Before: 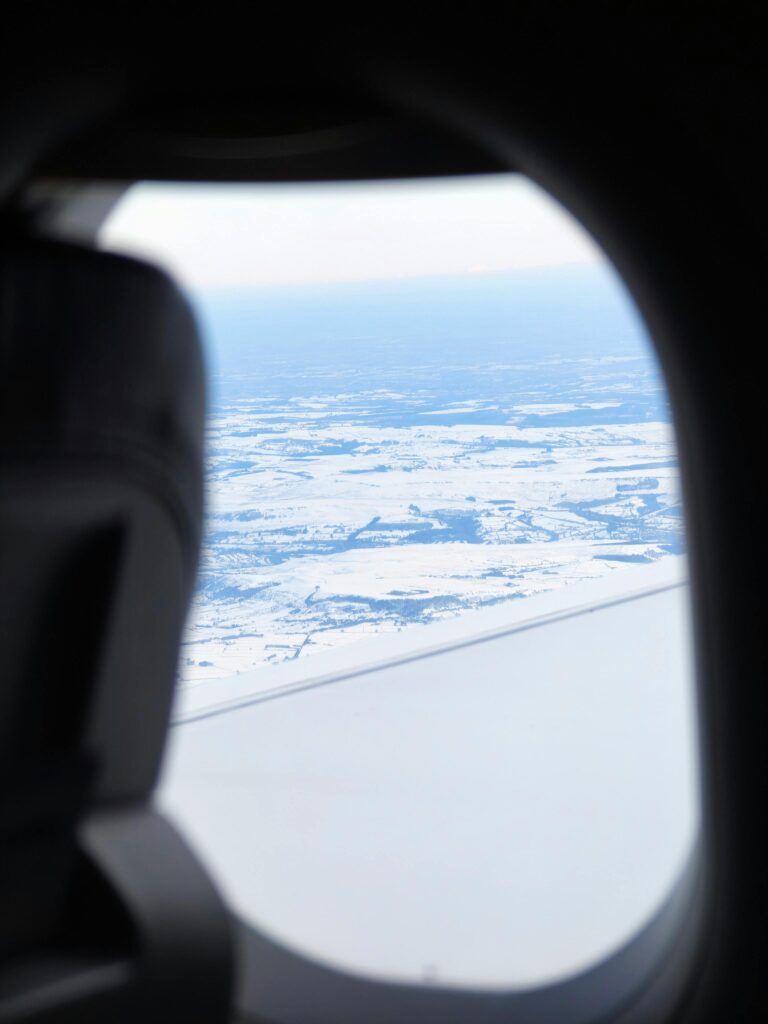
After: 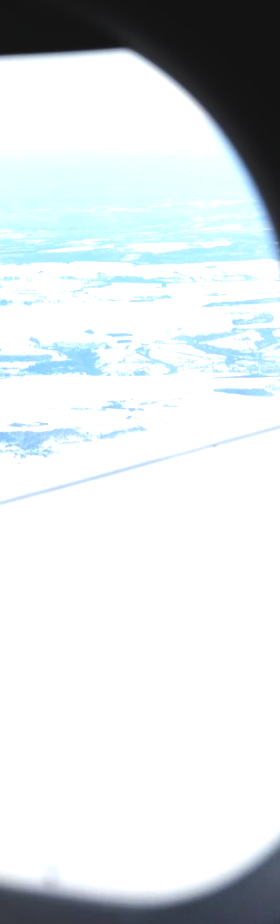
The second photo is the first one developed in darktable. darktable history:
tone equalizer: -8 EV -1.08 EV, -7 EV -1.01 EV, -6 EV -0.867 EV, -5 EV -0.578 EV, -3 EV 0.578 EV, -2 EV 0.867 EV, -1 EV 1.01 EV, +0 EV 1.08 EV, edges refinement/feathering 500, mask exposure compensation -1.57 EV, preserve details no
rotate and perspective: rotation 0.72°, lens shift (vertical) -0.352, lens shift (horizontal) -0.051, crop left 0.152, crop right 0.859, crop top 0.019, crop bottom 0.964
exposure: black level correction -0.014, exposure -0.193 EV, compensate highlight preservation false
crop: left 47.628%, top 6.643%, right 7.874%
